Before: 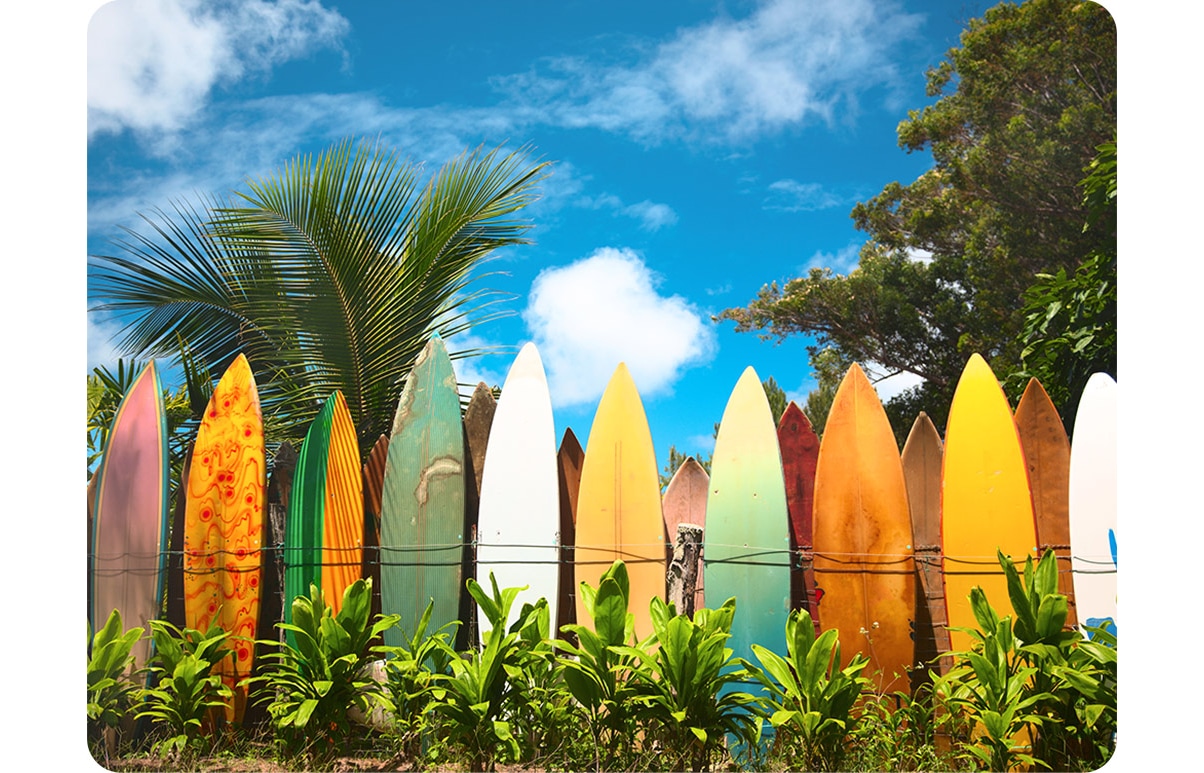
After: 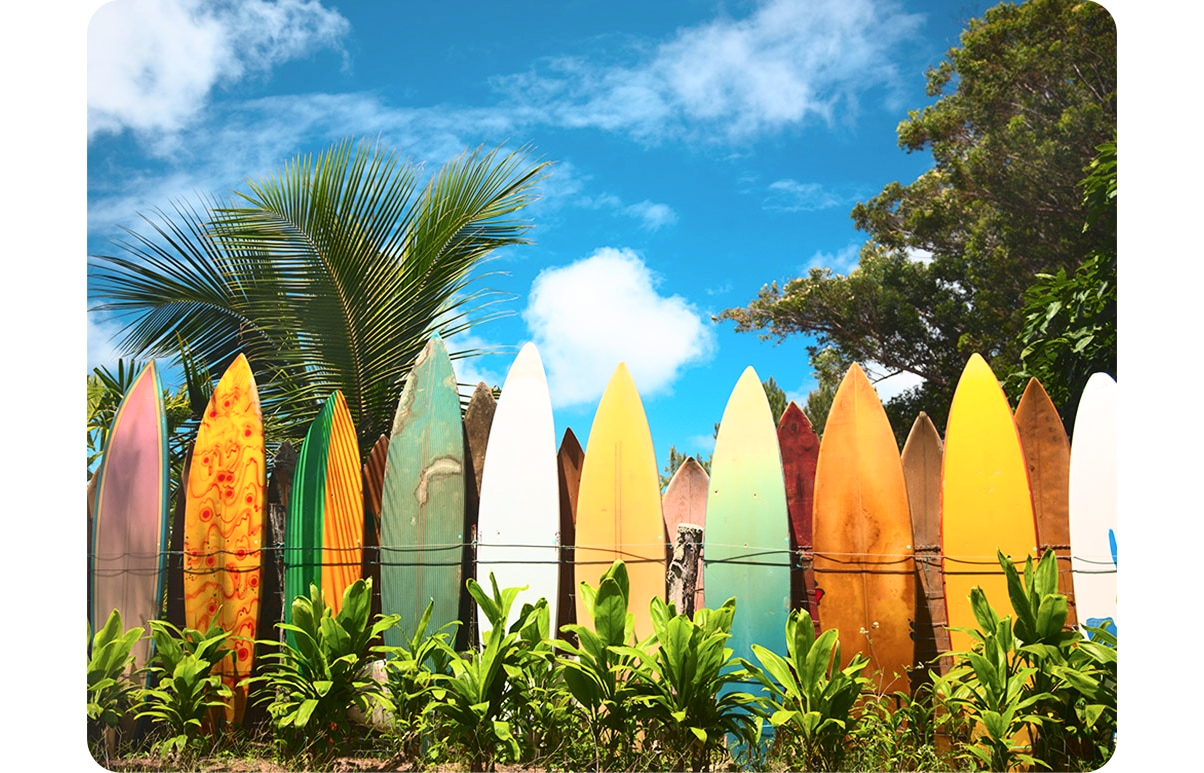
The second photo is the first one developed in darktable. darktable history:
contrast brightness saturation: contrast 0.154, brightness 0.05
